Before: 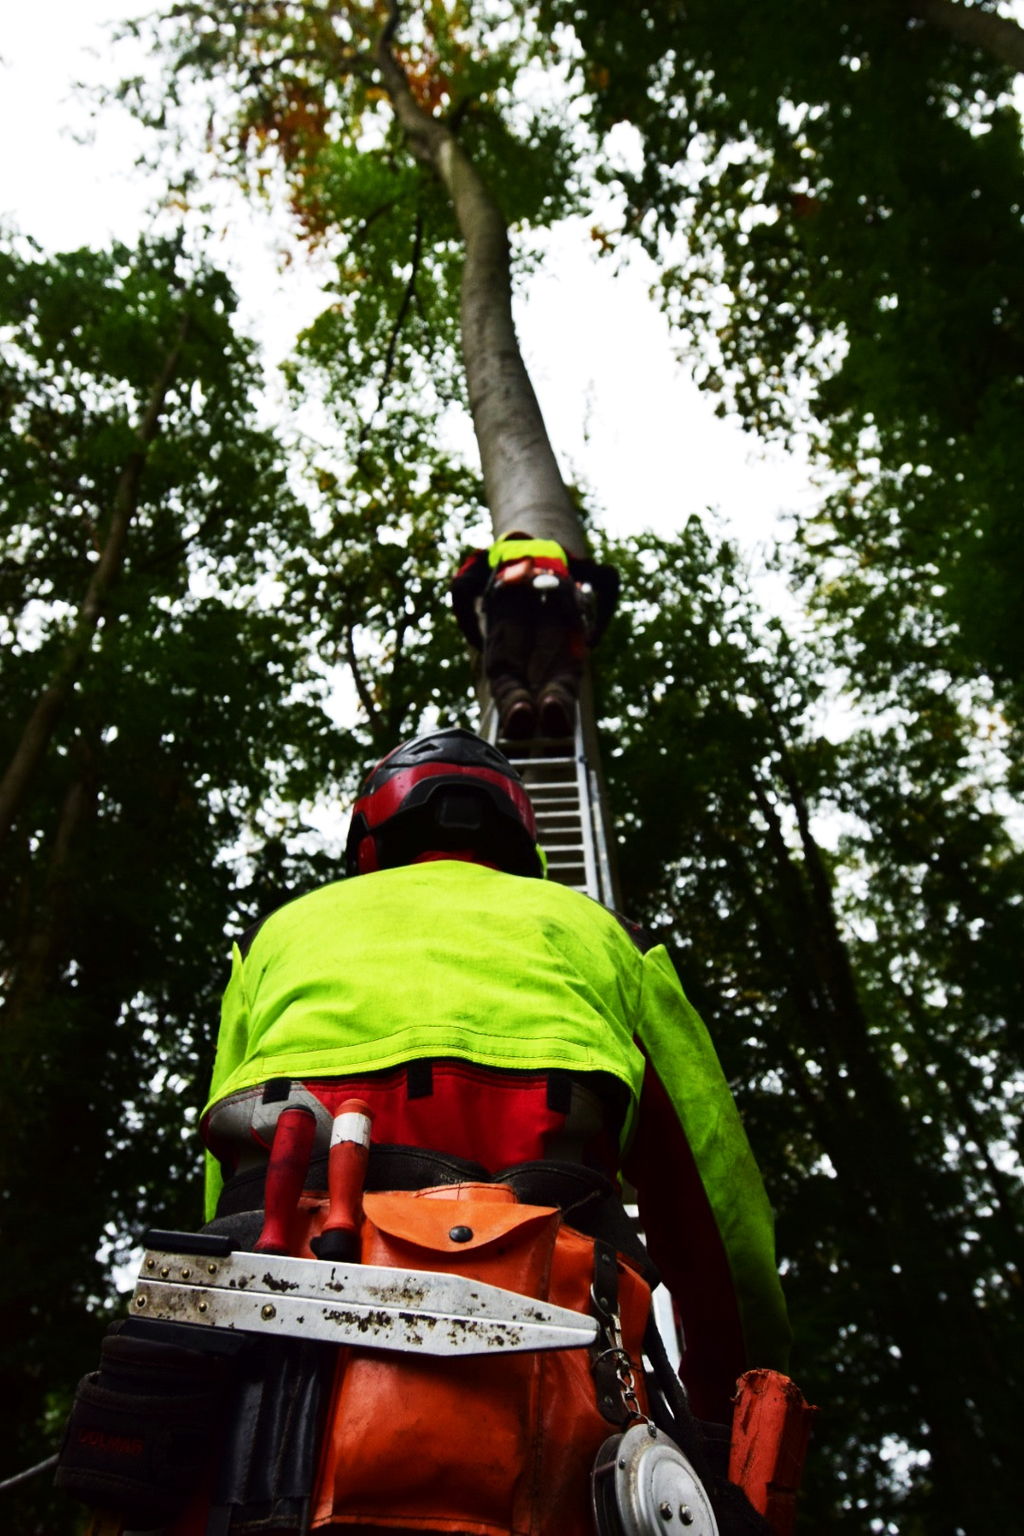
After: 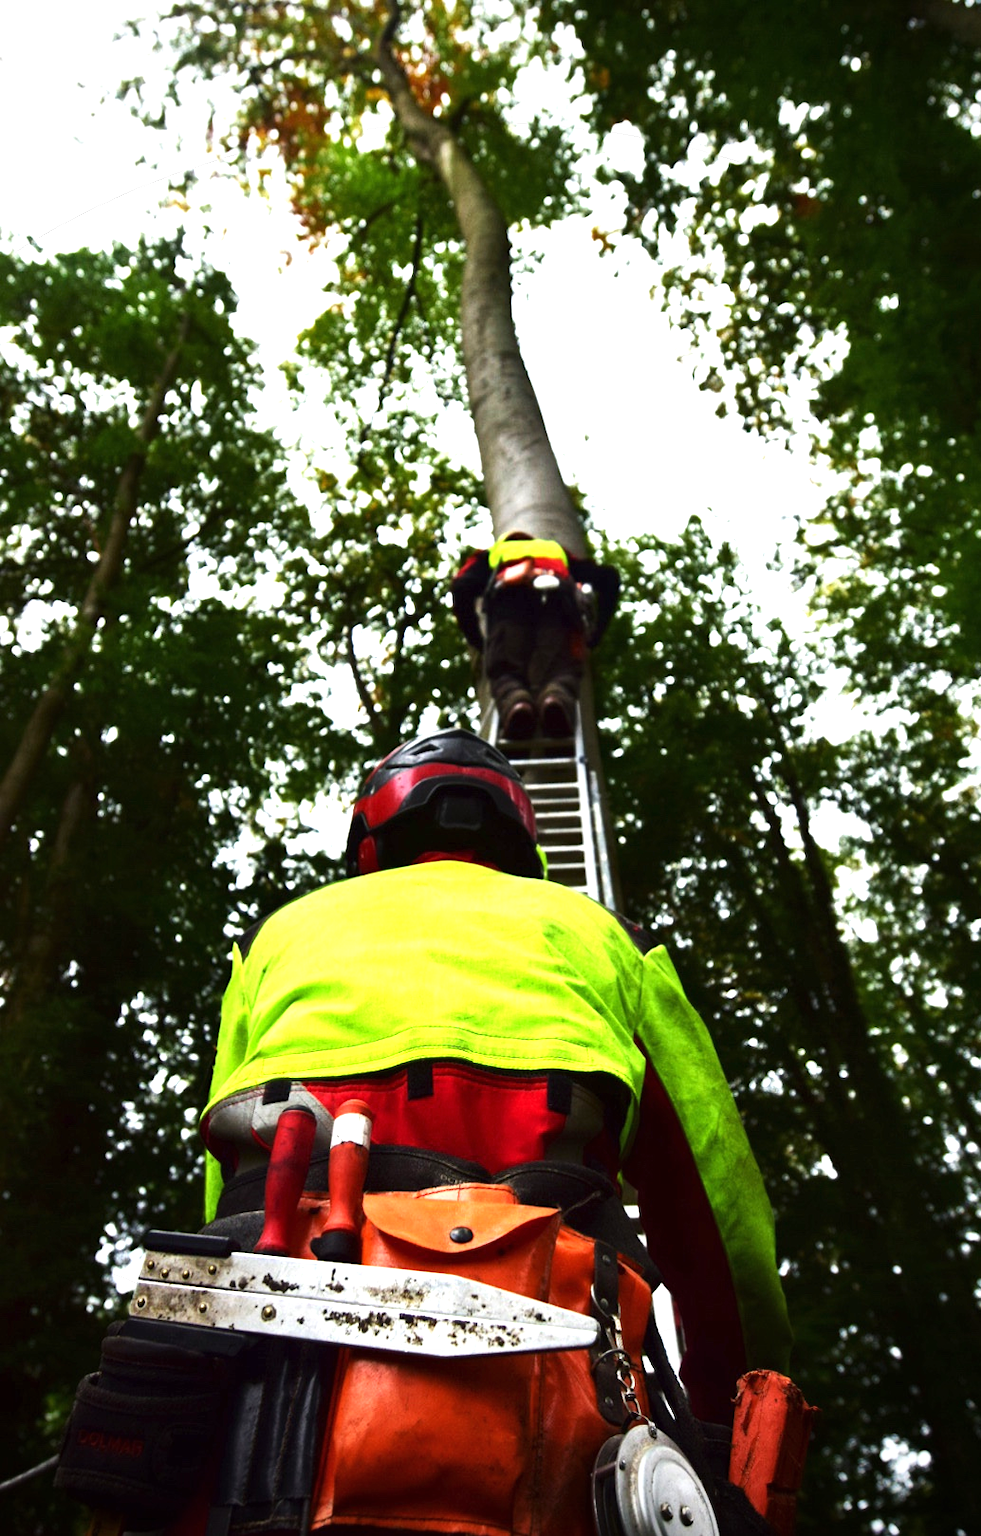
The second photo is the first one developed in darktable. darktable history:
crop: right 4.126%, bottom 0.031%
rgb levels: preserve colors max RGB
exposure: black level correction 0, exposure 0.9 EV, compensate exposure bias true, compensate highlight preservation false
vignetting: fall-off start 97.23%, saturation -0.024, center (-0.033, -0.042), width/height ratio 1.179, unbound false
